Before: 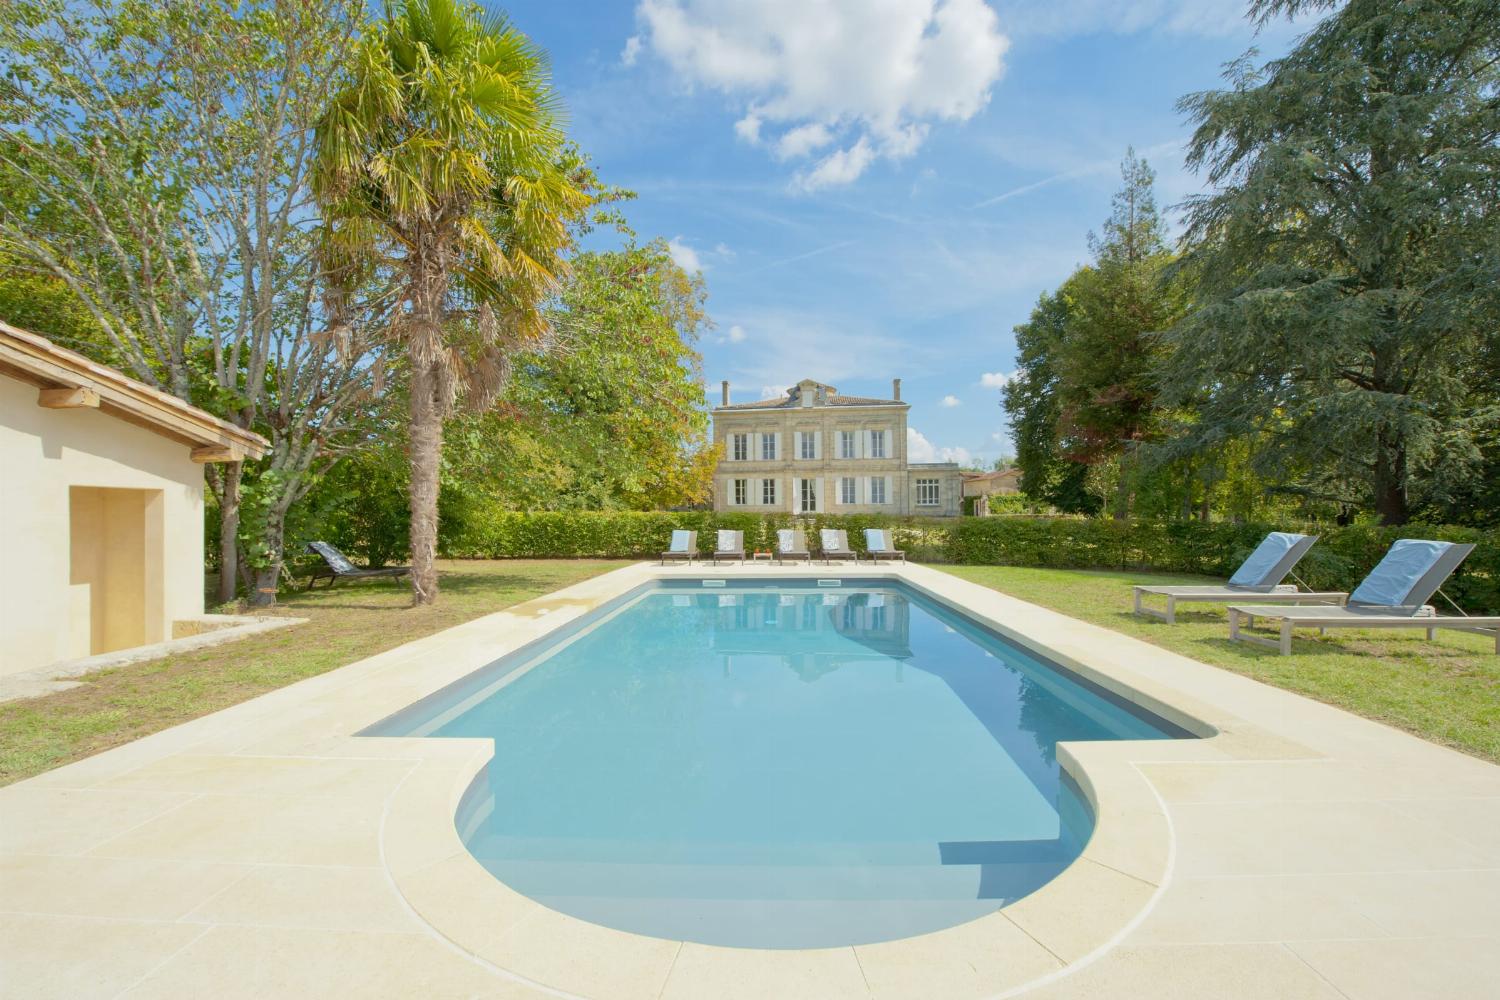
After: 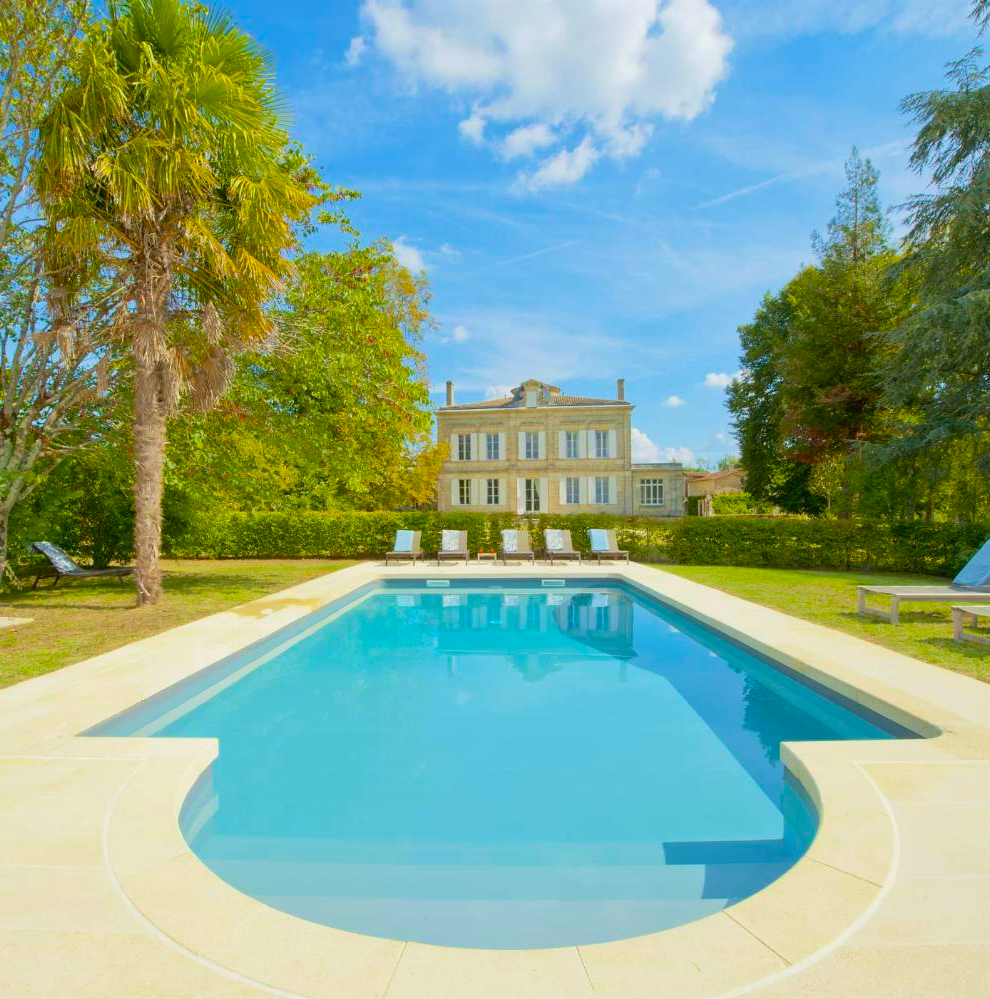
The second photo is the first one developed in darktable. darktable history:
color balance rgb: linear chroma grading › global chroma 15%, perceptual saturation grading › global saturation 30%
velvia: on, module defaults
crop and rotate: left 18.442%, right 15.508%
